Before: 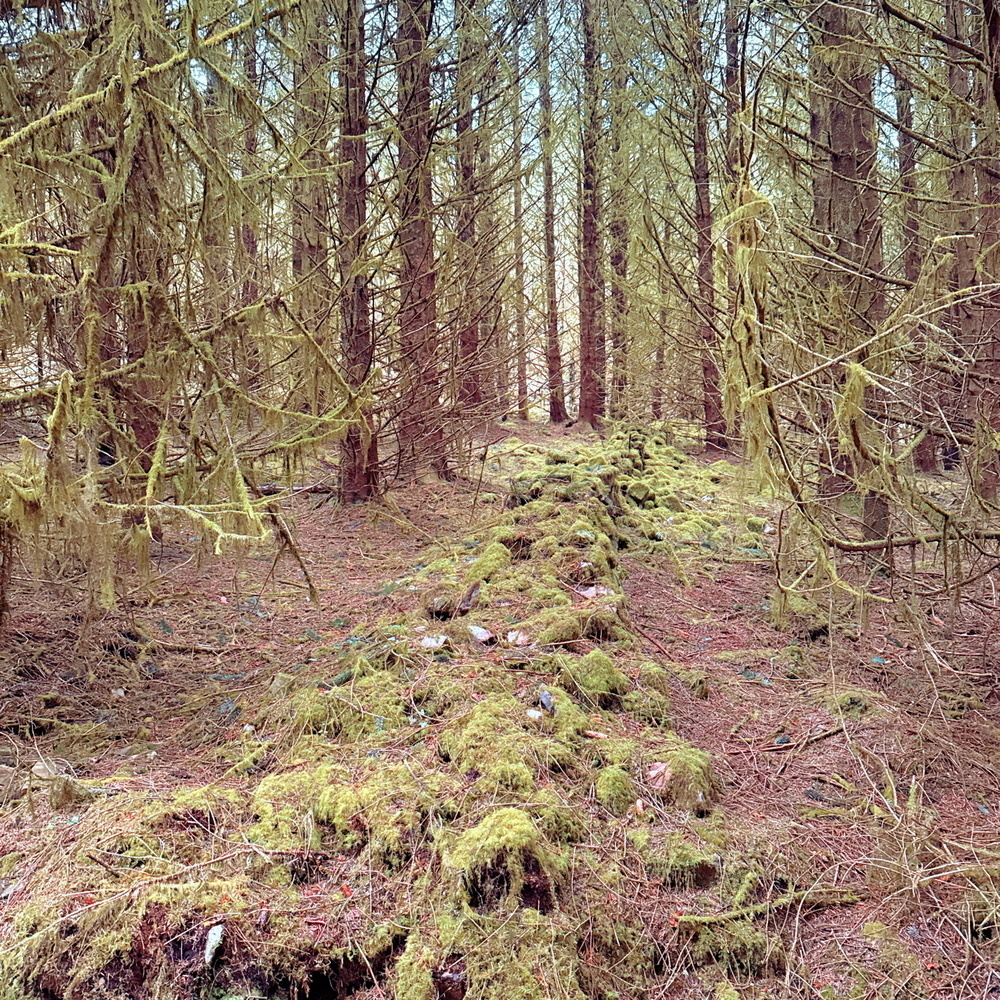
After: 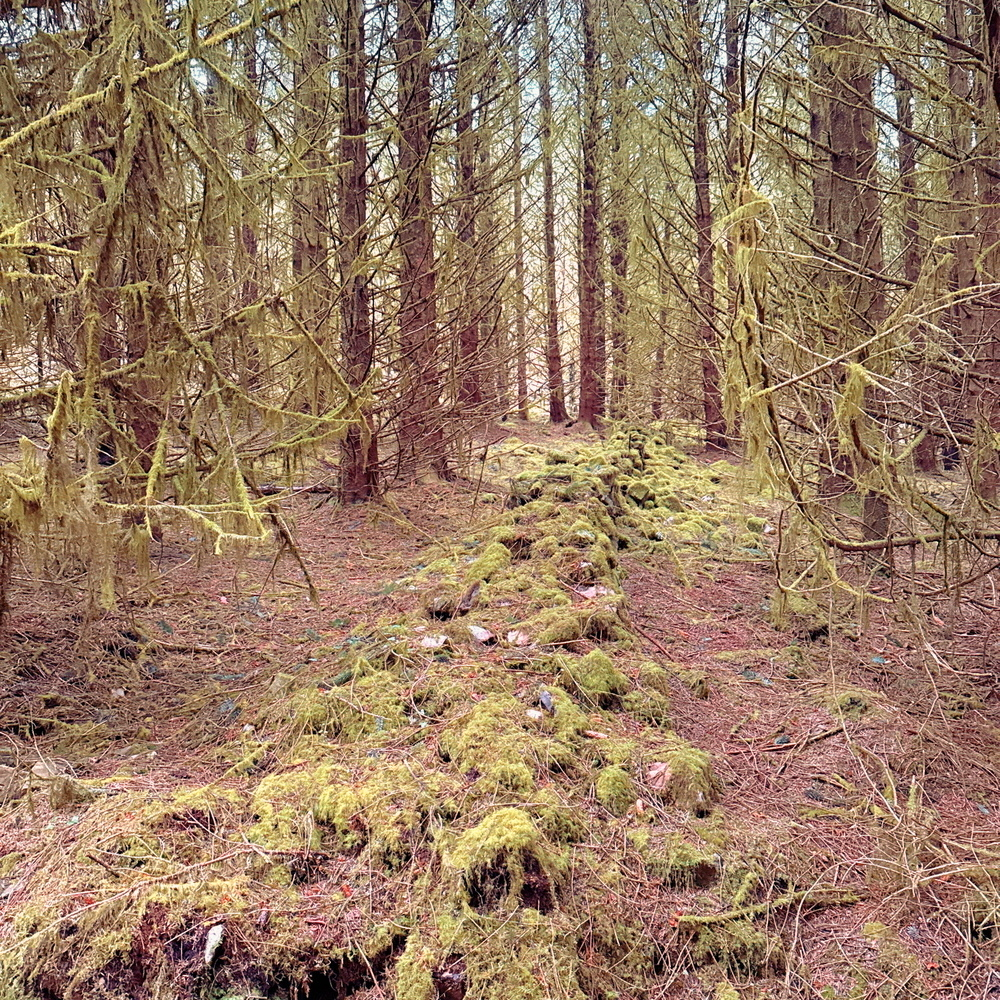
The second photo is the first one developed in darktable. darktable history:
color correction: highlights a* 5.78, highlights b* 4.77
